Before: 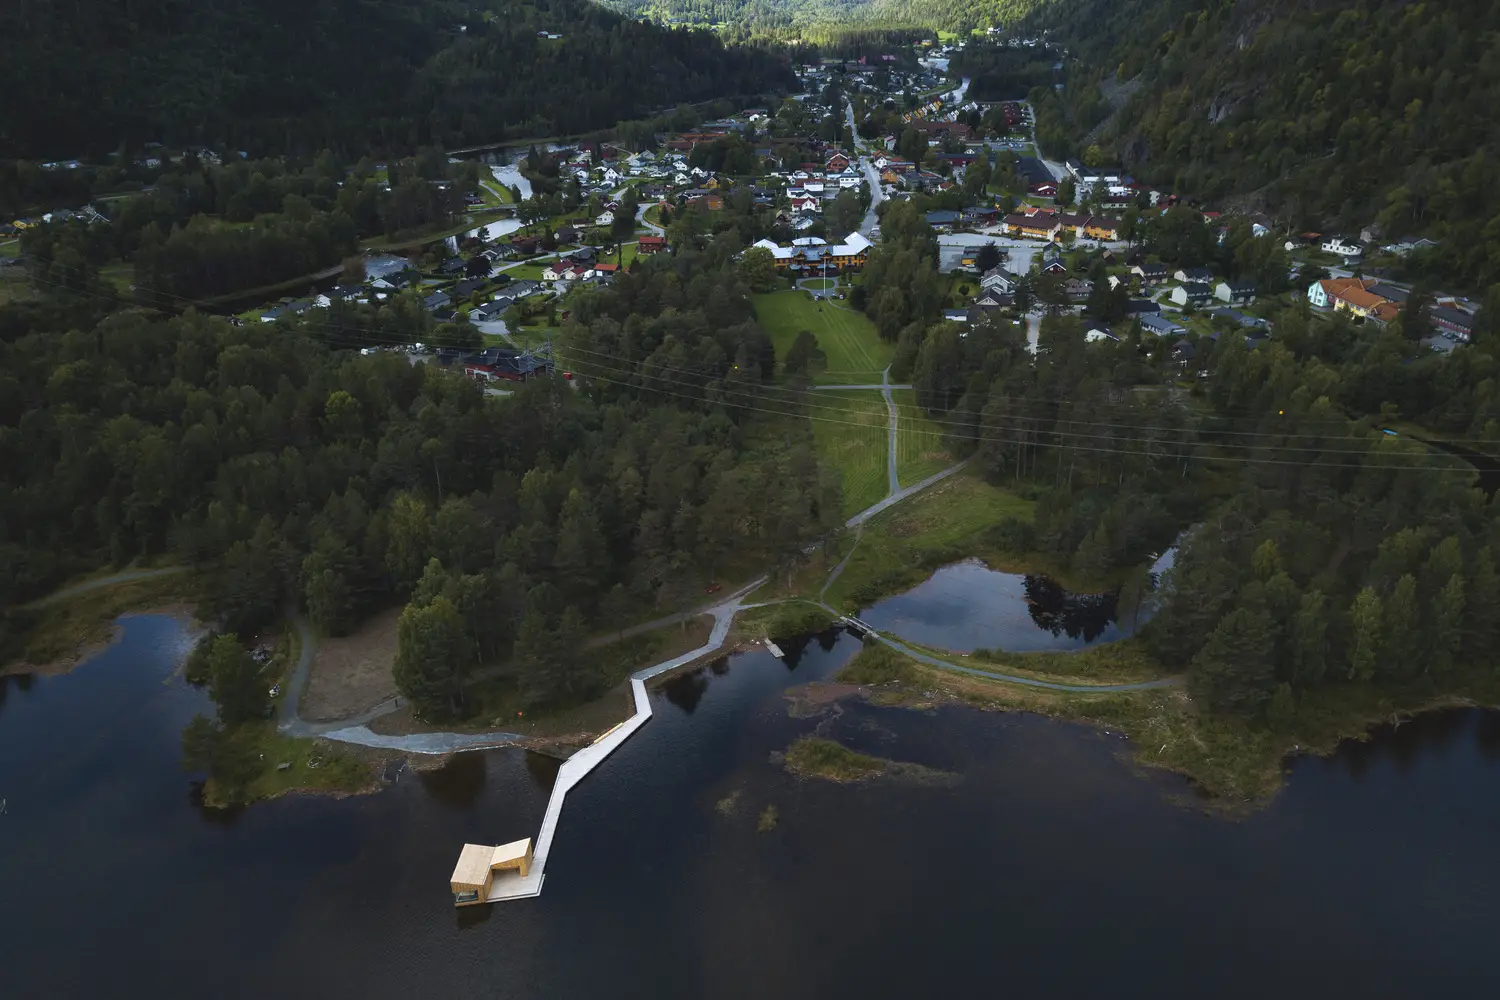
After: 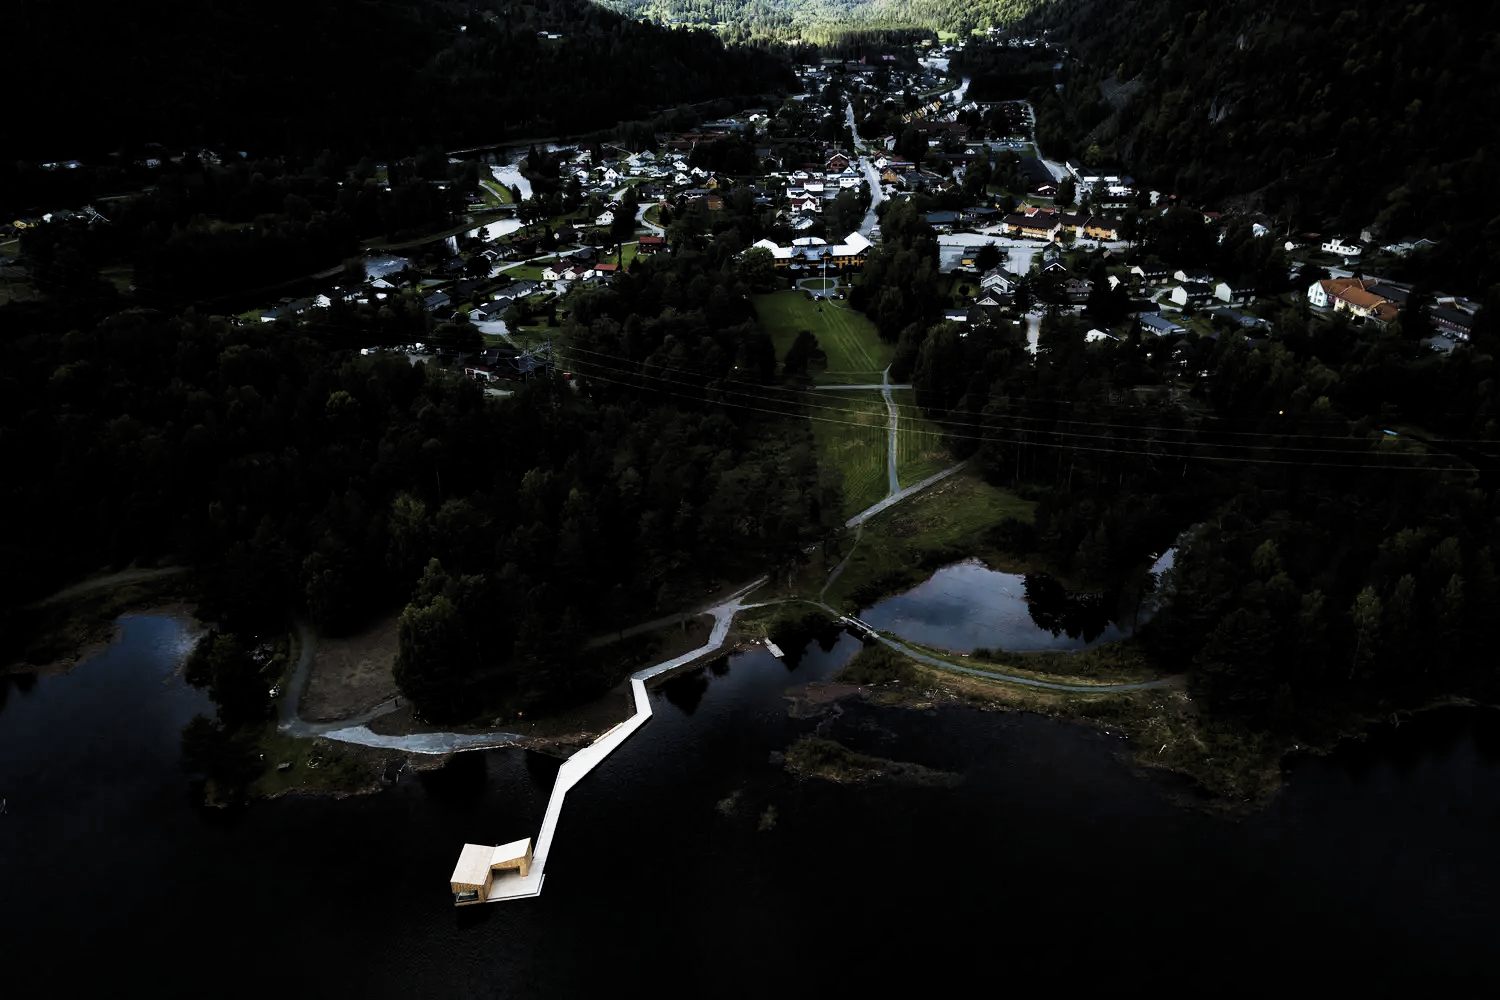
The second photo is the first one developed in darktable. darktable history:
filmic rgb: black relative exposure -3.63 EV, white relative exposure 2.44 EV, hardness 3.27, color science v4 (2020), contrast in shadows soft, contrast in highlights soft
contrast brightness saturation: contrast 0.223
